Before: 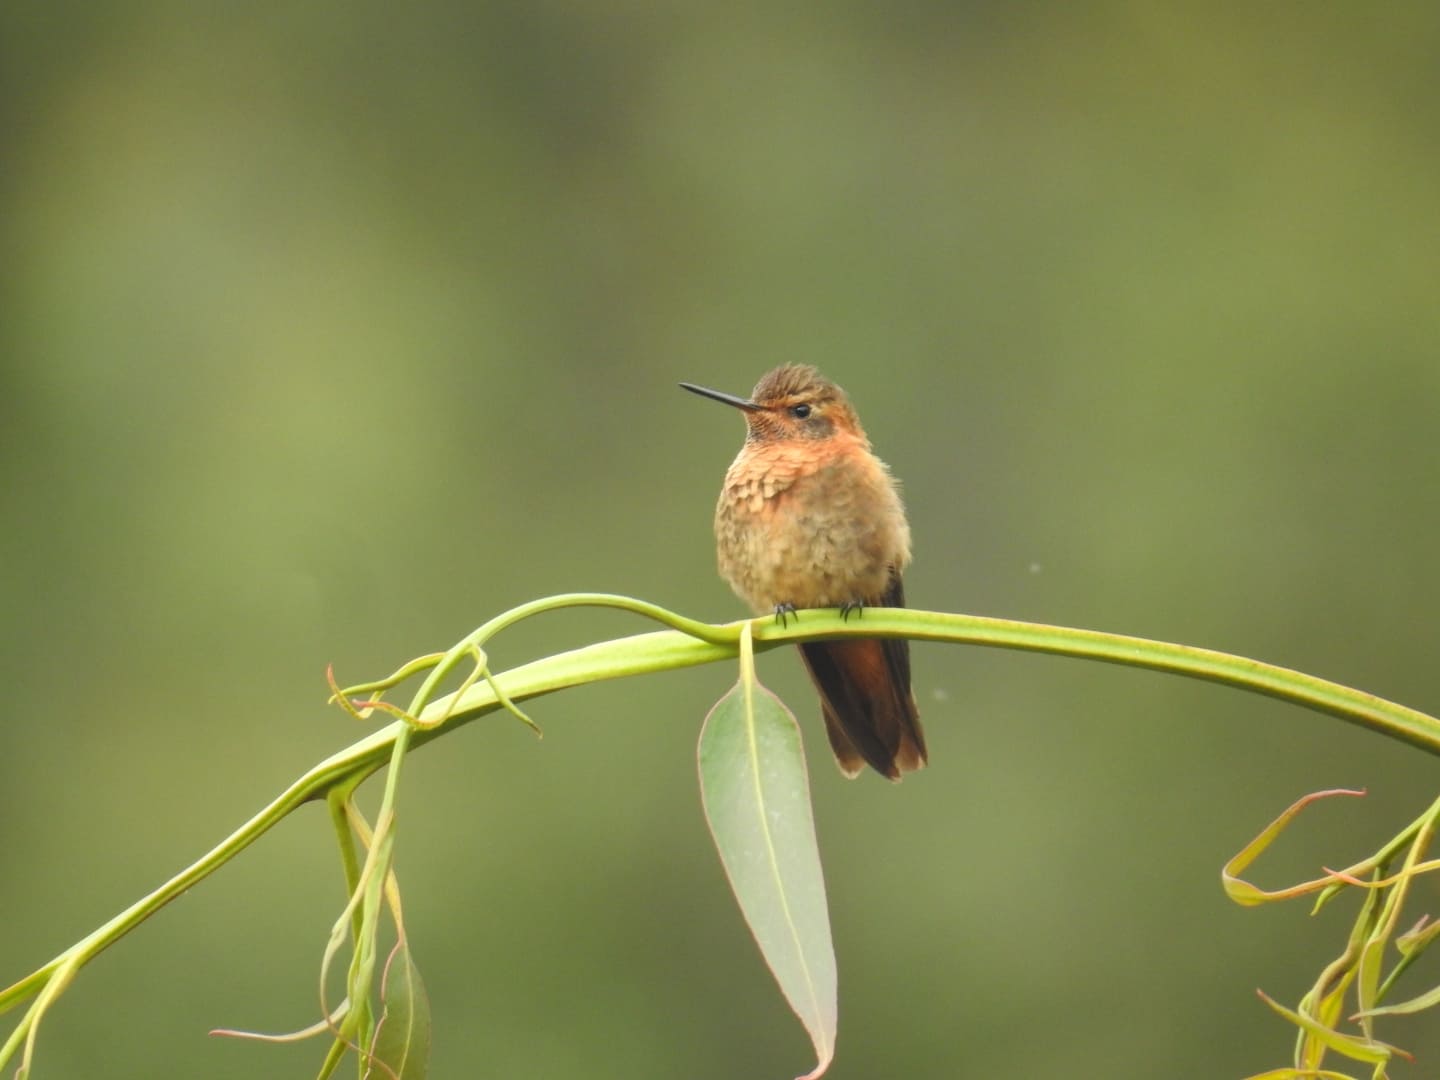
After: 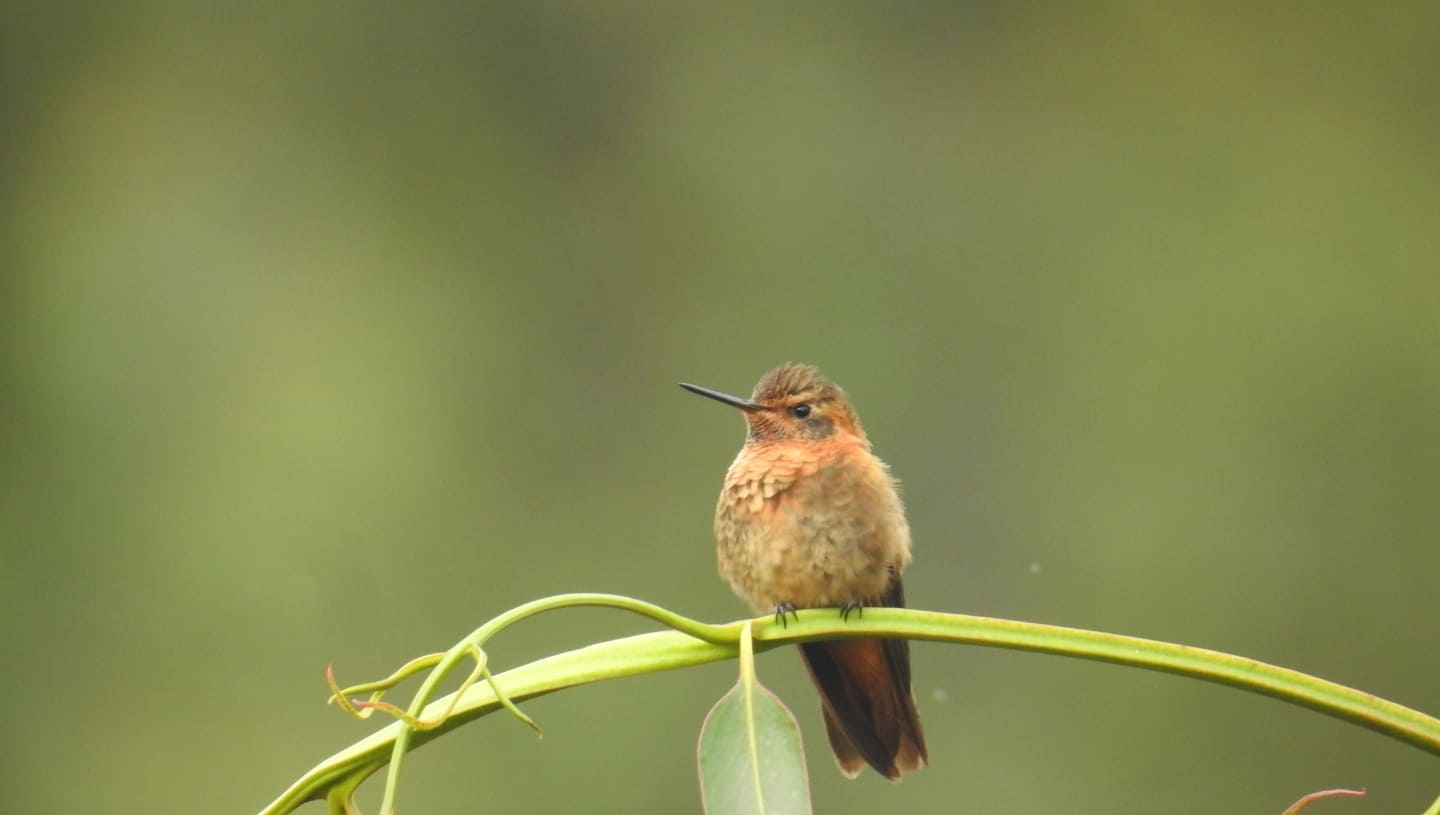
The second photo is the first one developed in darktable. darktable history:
crop: bottom 24.455%
